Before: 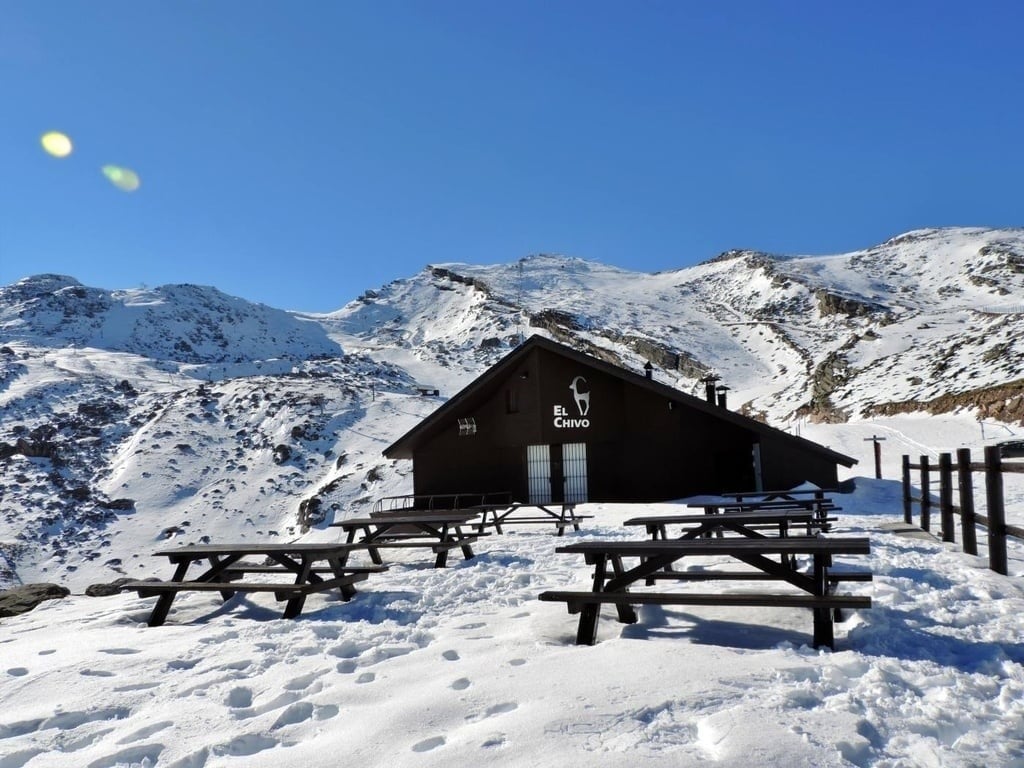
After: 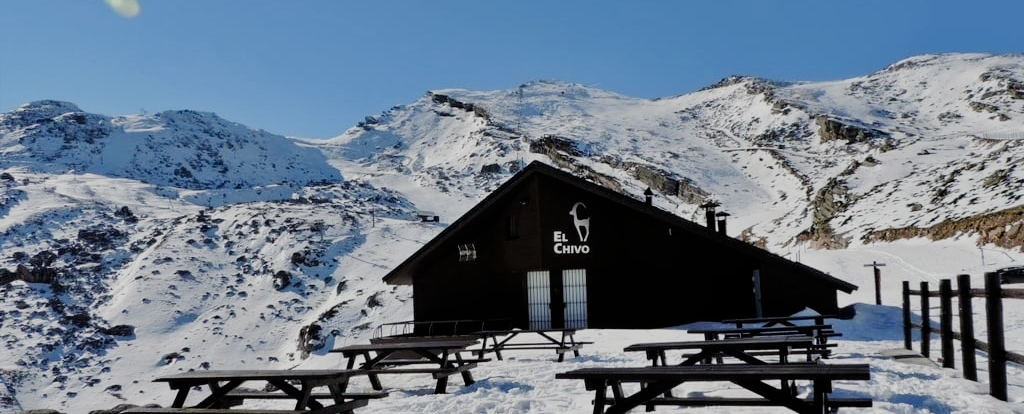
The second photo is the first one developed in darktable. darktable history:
filmic rgb: black relative exposure -7.65 EV, white relative exposure 4.56 EV, hardness 3.61, add noise in highlights 0, preserve chrominance no, color science v3 (2019), use custom middle-gray values true, contrast in highlights soft
crop and rotate: top 22.783%, bottom 23.308%
